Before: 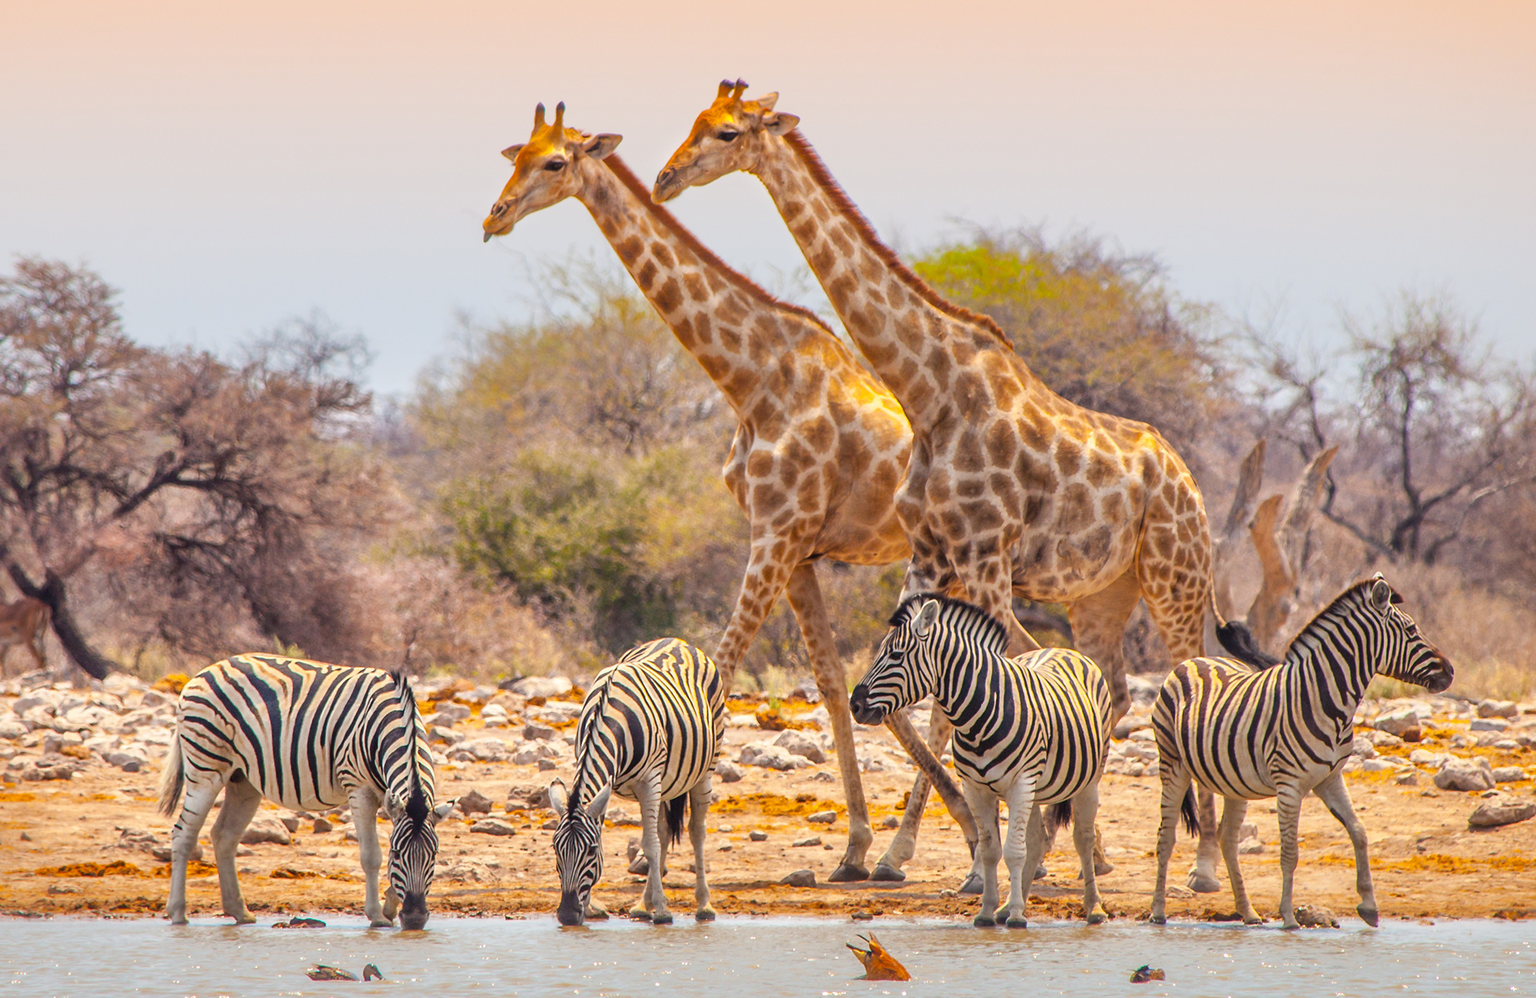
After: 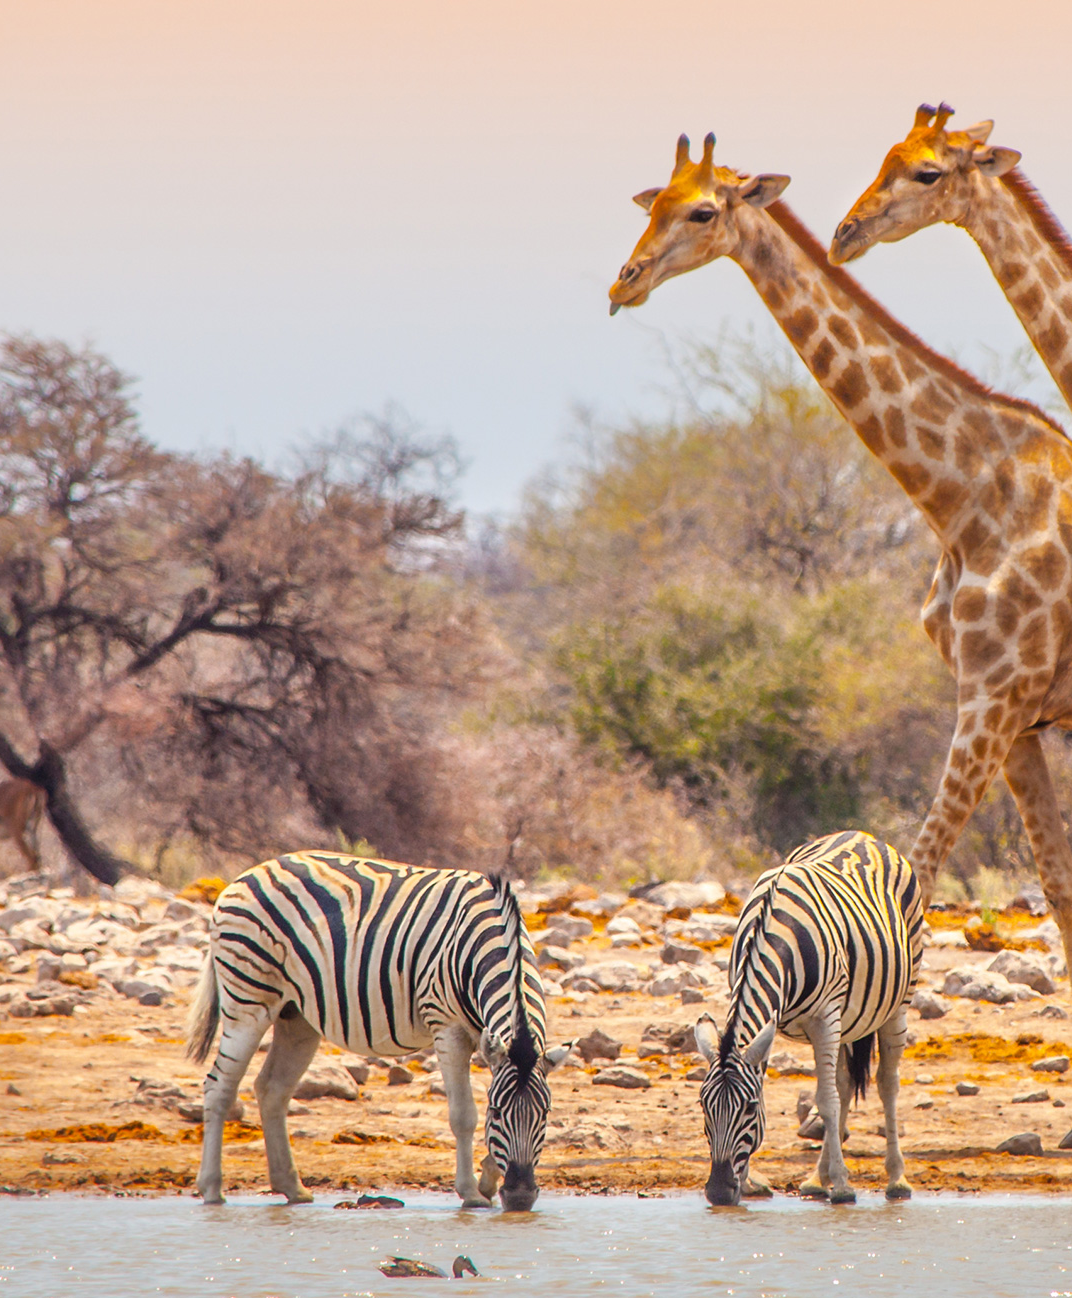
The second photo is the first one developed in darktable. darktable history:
crop: left 1.001%, right 45.389%, bottom 0.082%
